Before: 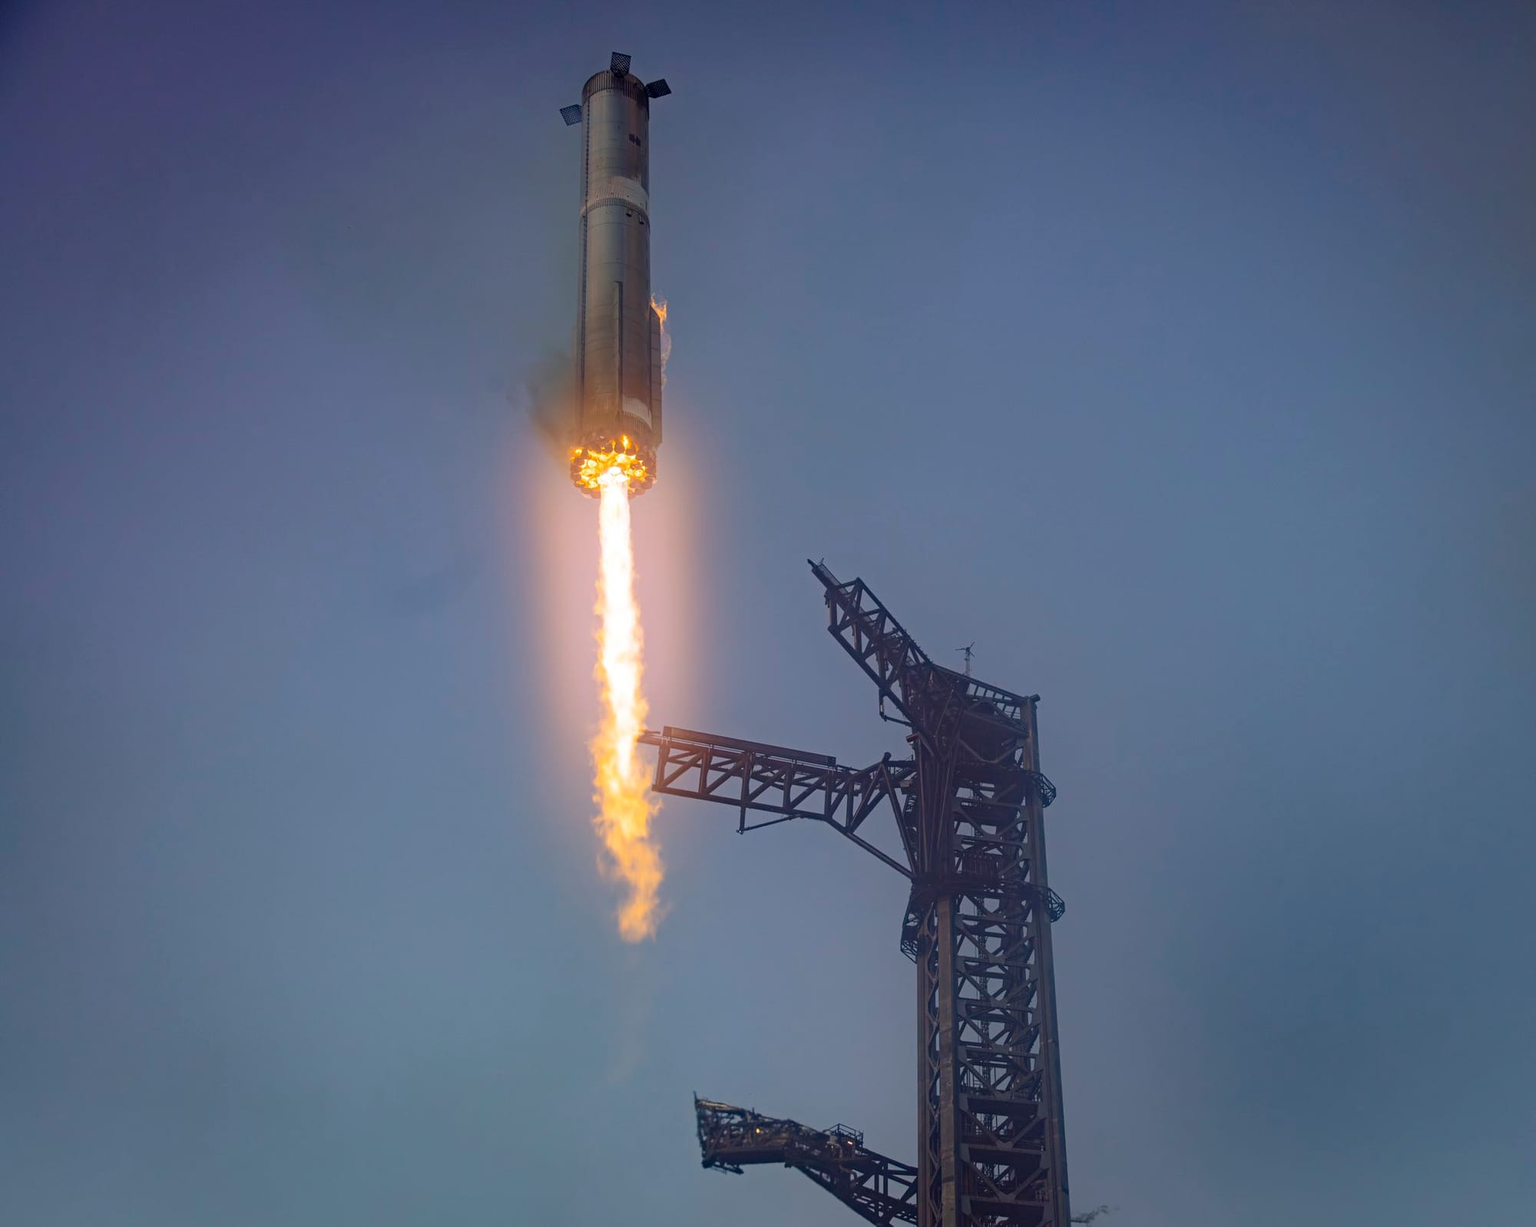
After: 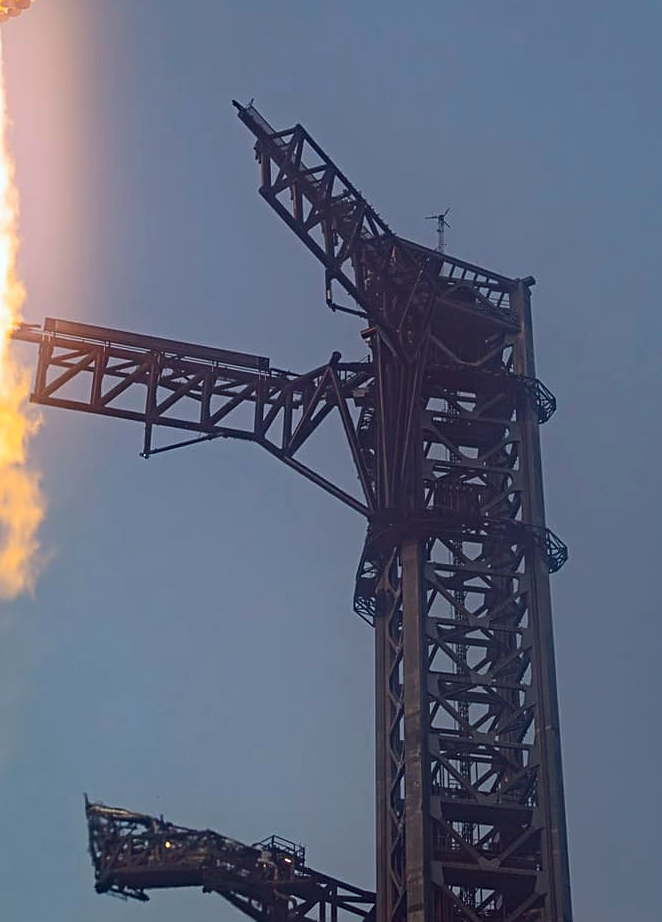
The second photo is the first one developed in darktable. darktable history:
contrast brightness saturation: contrast 0.099, brightness 0.013, saturation 0.019
sharpen: on, module defaults
crop: left 41%, top 39.35%, right 25.861%, bottom 2.933%
color correction: highlights a* -2.92, highlights b* -2.2, shadows a* 2, shadows b* 2.71
